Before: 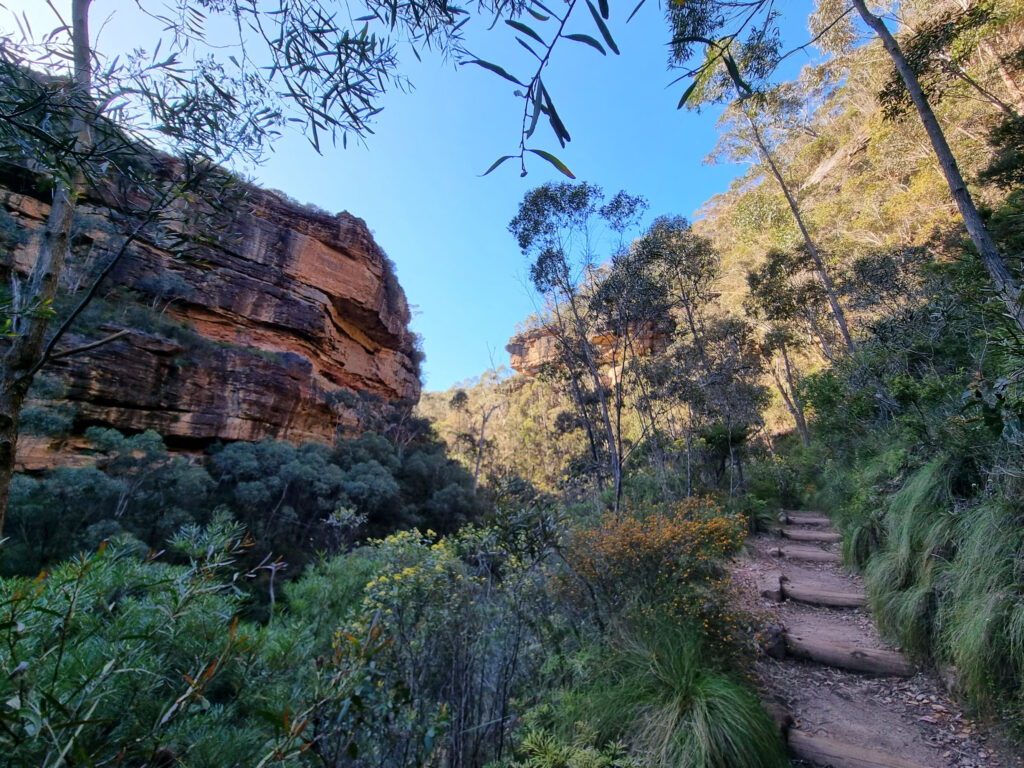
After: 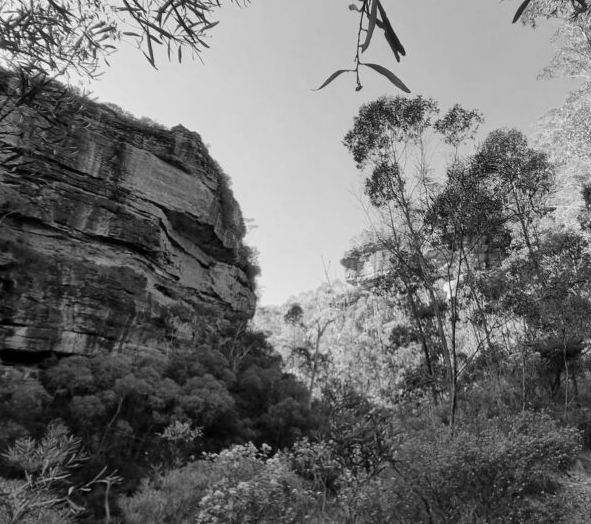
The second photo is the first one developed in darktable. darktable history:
monochrome: on, module defaults
crop: left 16.202%, top 11.208%, right 26.045%, bottom 20.557%
